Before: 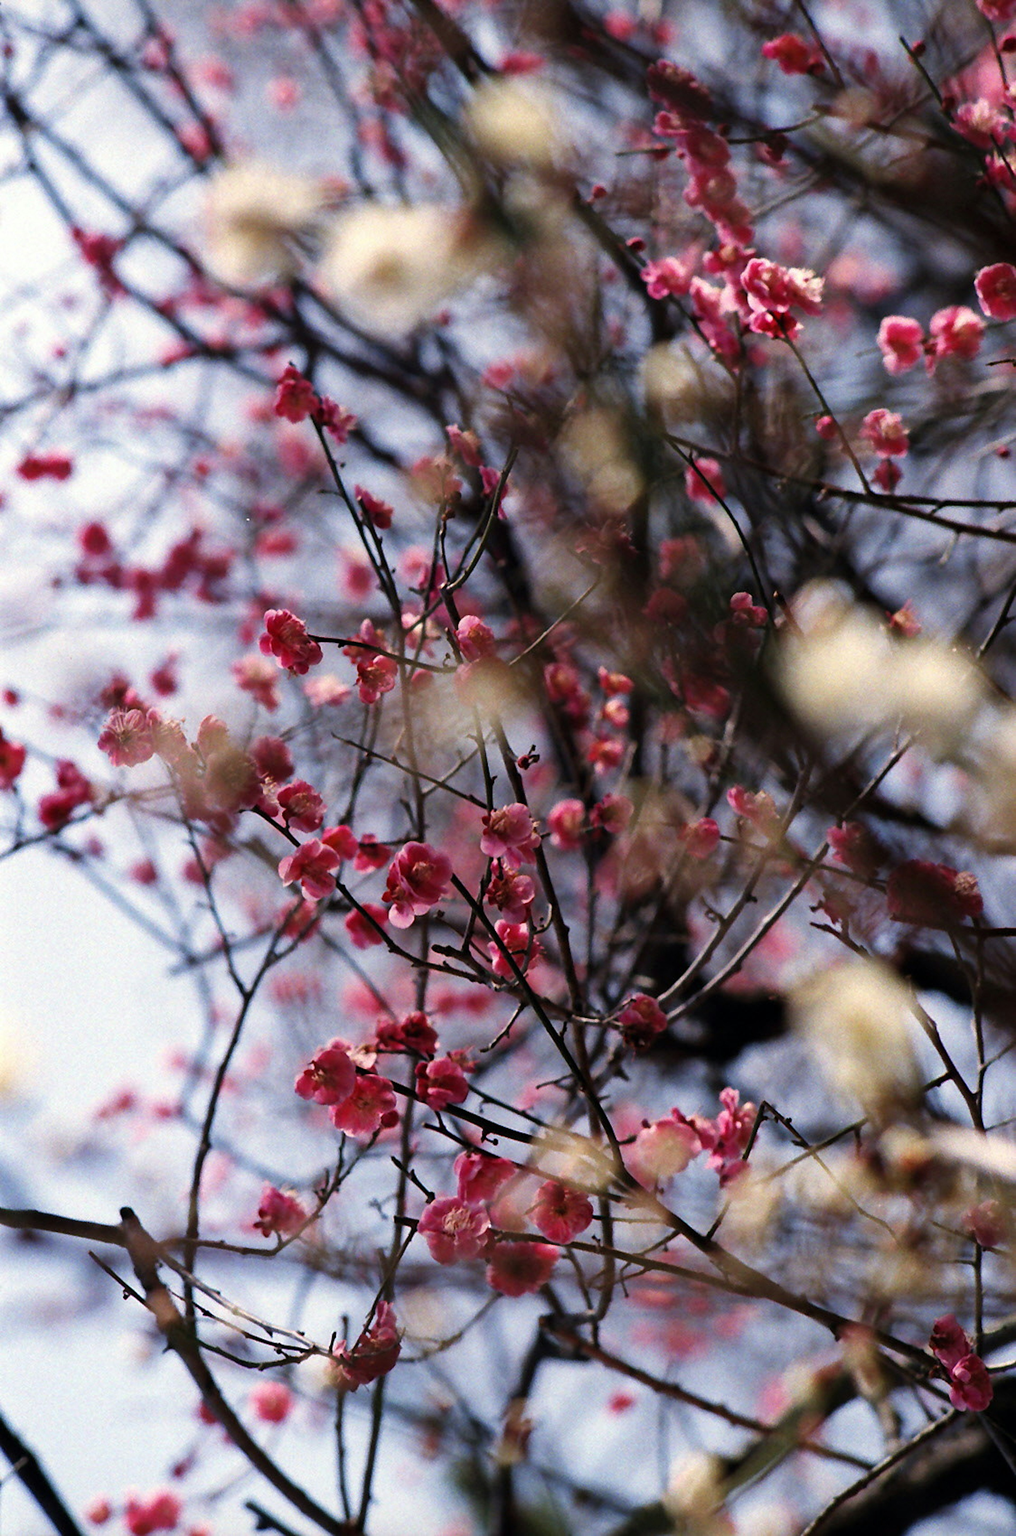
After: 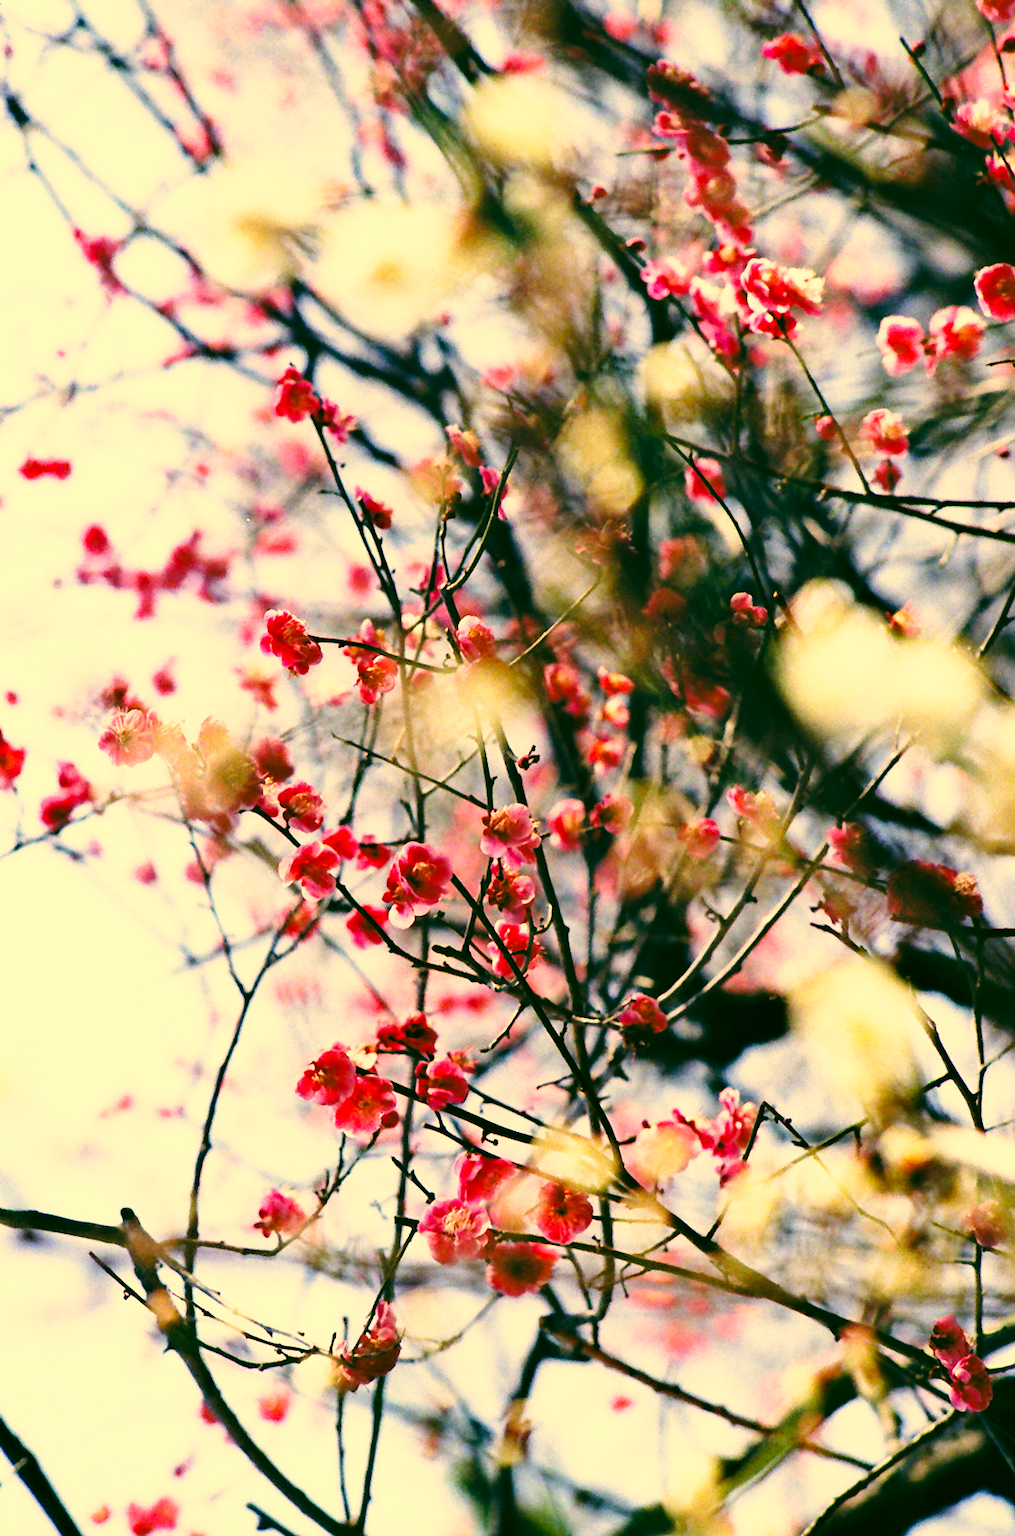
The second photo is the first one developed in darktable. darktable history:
base curve: curves: ch0 [(0, 0) (0.028, 0.03) (0.105, 0.232) (0.387, 0.748) (0.754, 0.968) (1, 1)], fusion 1, exposure shift 0.576, preserve colors none
levels: levels [0, 0.498, 1]
color correction: highlights a* 5.62, highlights b* 33.57, shadows a* -25.86, shadows b* 4.02
contrast brightness saturation: contrast 0.07, brightness 0.08, saturation 0.18
